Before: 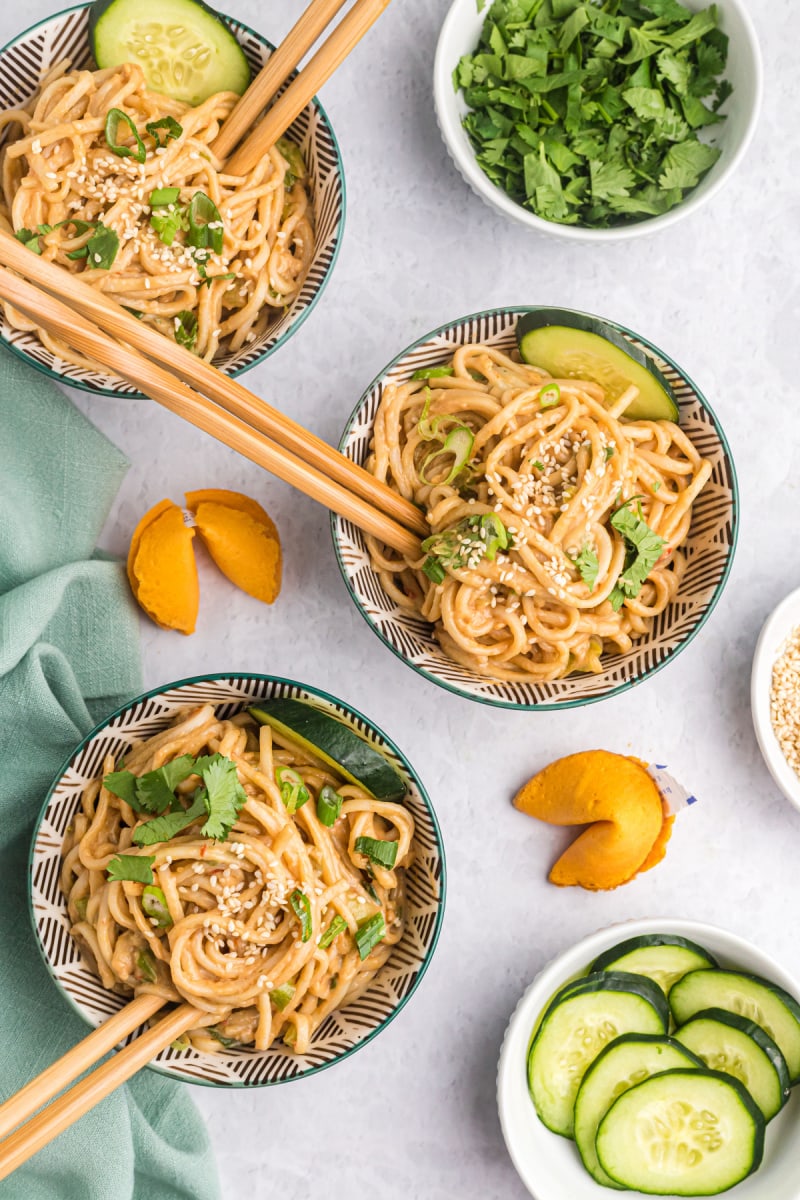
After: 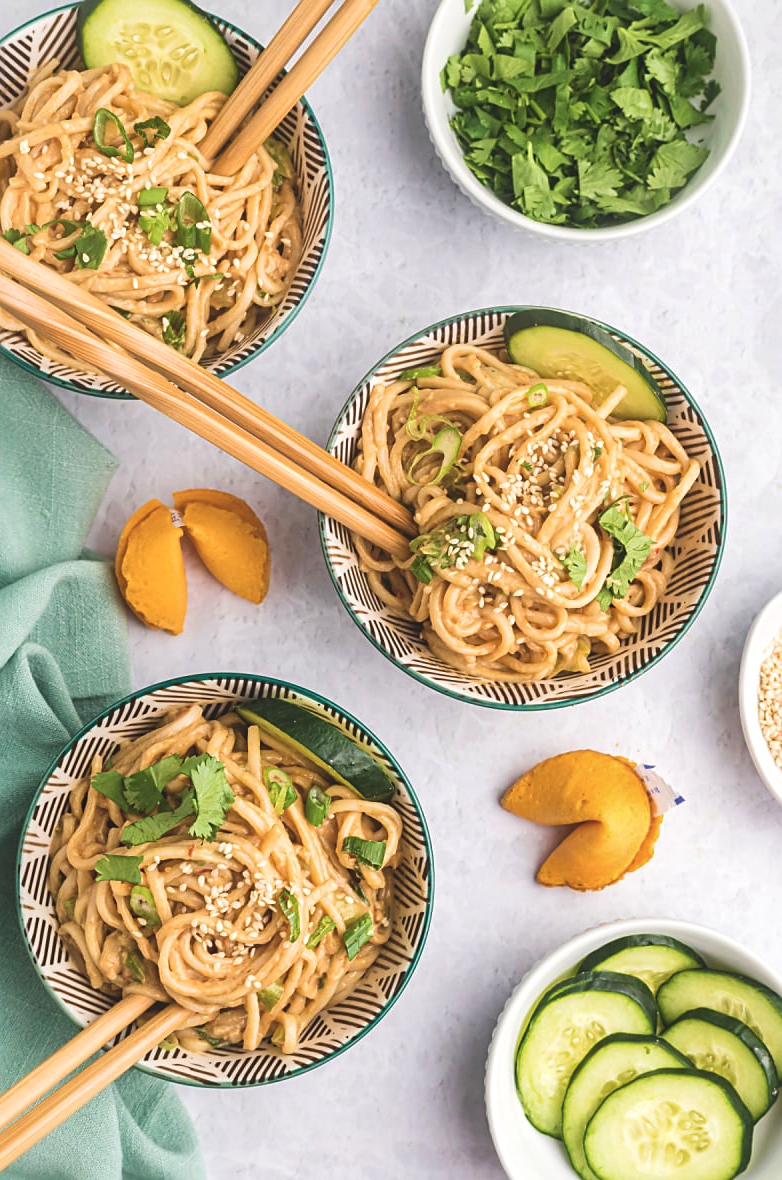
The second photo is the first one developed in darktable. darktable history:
local contrast: mode bilateral grid, contrast 19, coarseness 50, detail 120%, midtone range 0.2
crop and rotate: left 1.601%, right 0.535%, bottom 1.592%
velvia: strength 28.69%
sharpen: radius 1.883, amount 0.393, threshold 1.206
contrast brightness saturation: saturation -0.067
exposure: black level correction -0.016, compensate highlight preservation false
